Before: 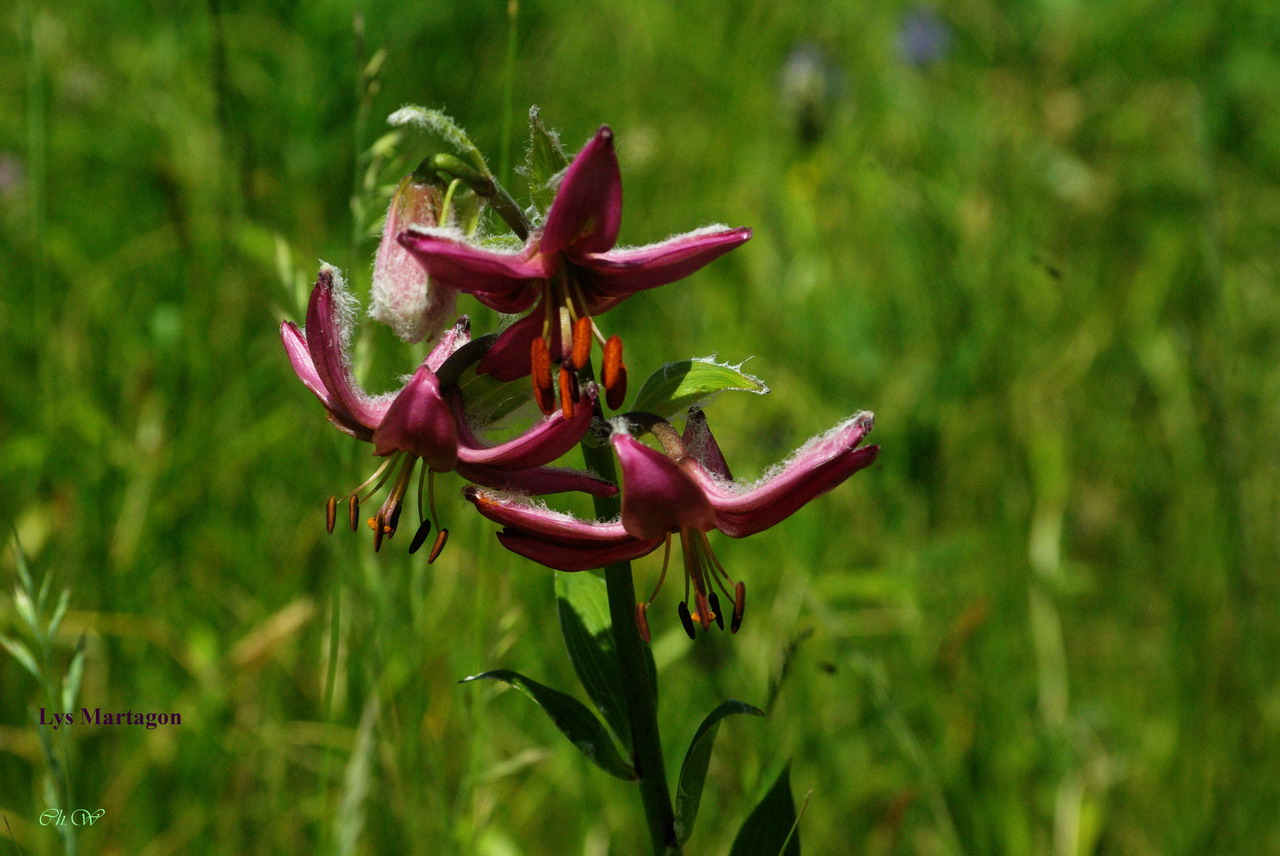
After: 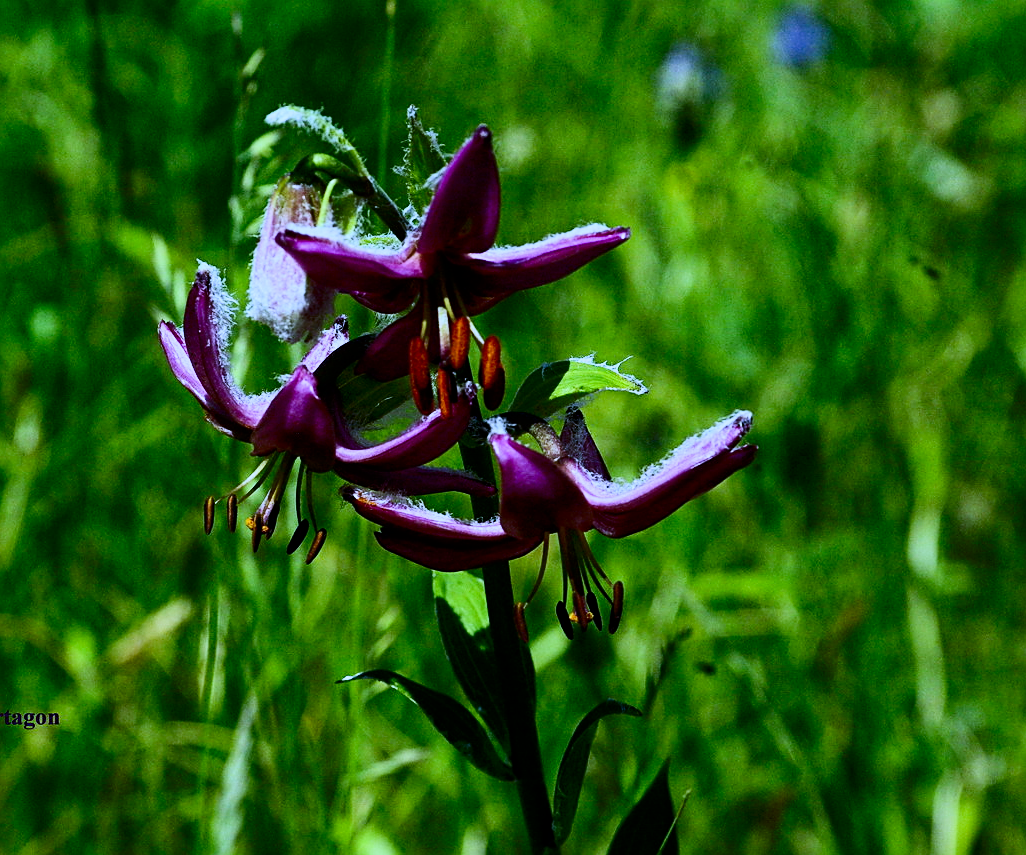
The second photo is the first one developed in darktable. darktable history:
color balance: input saturation 99%
contrast brightness saturation: contrast 0.4, brightness 0.05, saturation 0.25
tone equalizer: on, module defaults
filmic rgb: black relative exposure -6.68 EV, white relative exposure 4.56 EV, hardness 3.25
white balance: red 0.766, blue 1.537
sharpen: on, module defaults
crop and rotate: left 9.597%, right 10.195%
exposure: exposure 0.3 EV, compensate highlight preservation false
